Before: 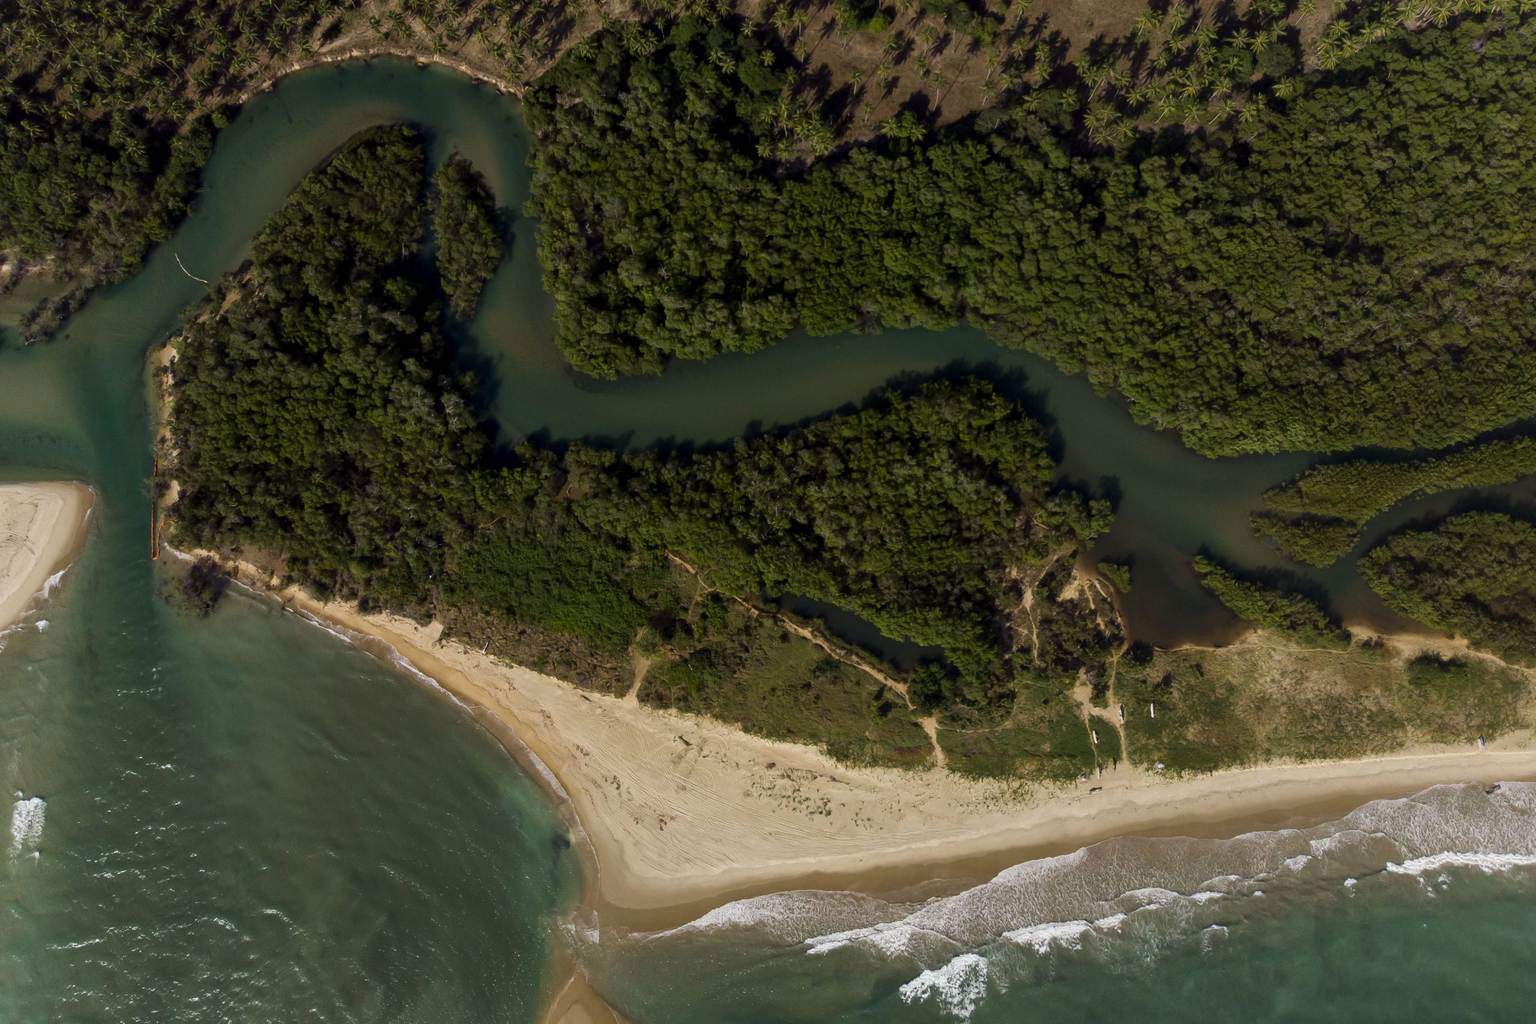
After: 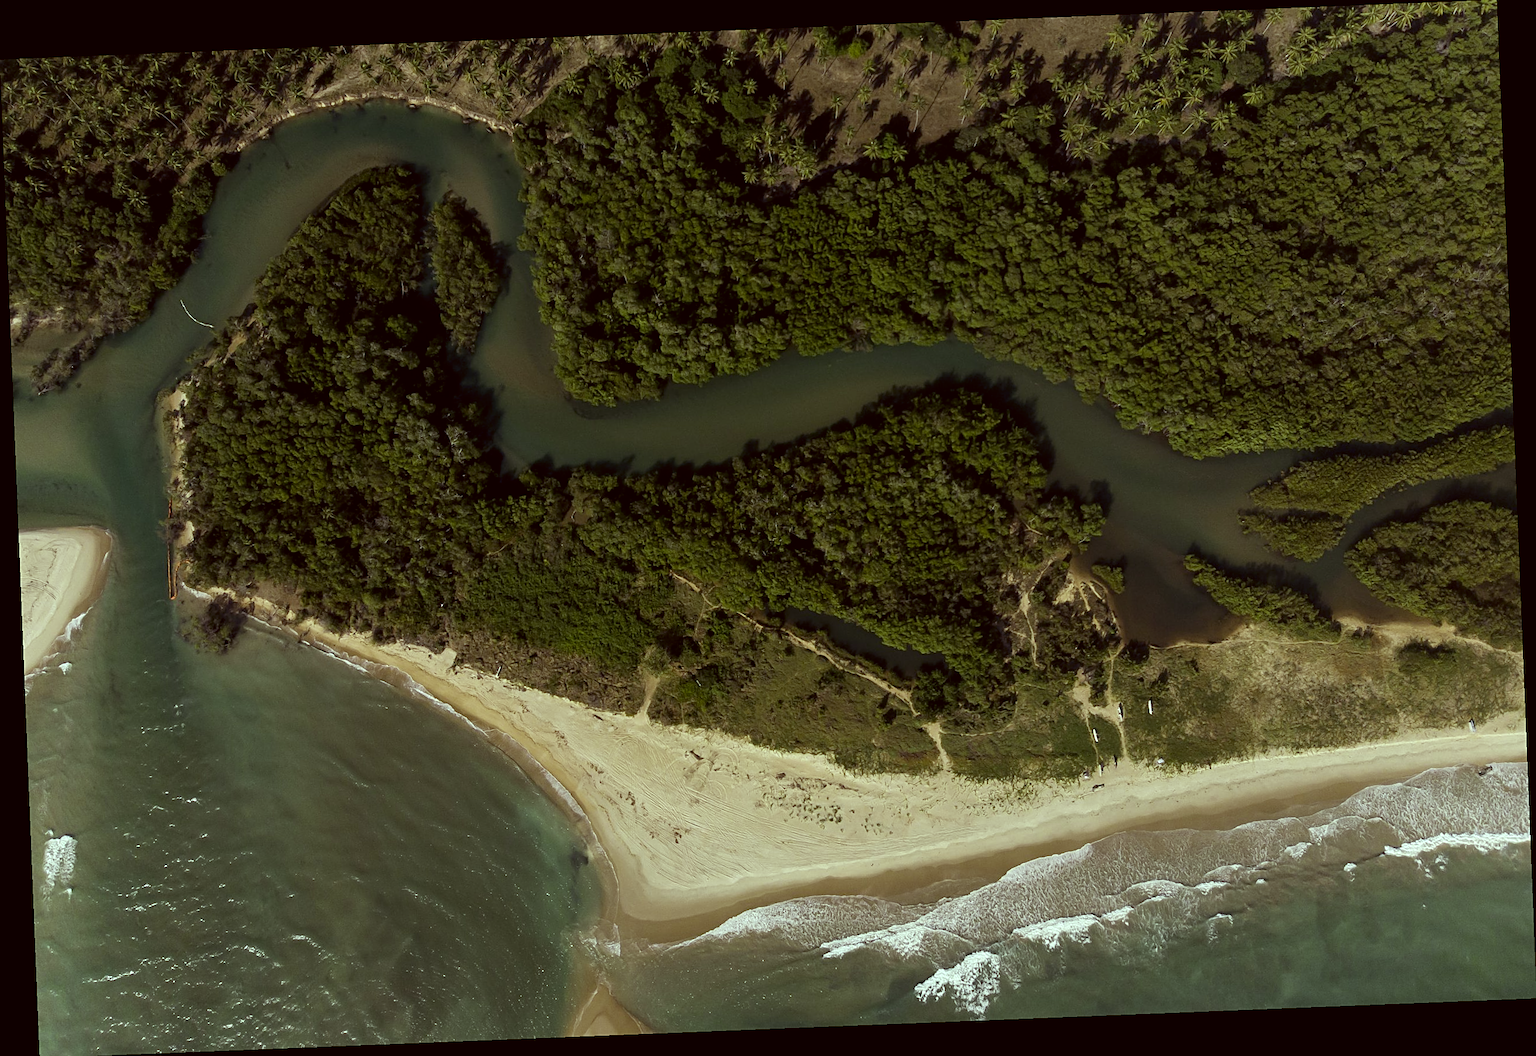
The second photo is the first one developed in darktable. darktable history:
rotate and perspective: rotation -2.29°, automatic cropping off
color balance: mode lift, gamma, gain (sRGB), lift [0.997, 0.979, 1.021, 1.011], gamma [1, 1.084, 0.916, 0.998], gain [1, 0.87, 1.13, 1.101], contrast 4.55%, contrast fulcrum 38.24%, output saturation 104.09%
sharpen: on, module defaults
color correction: highlights a* 6.27, highlights b* 8.19, shadows a* 5.94, shadows b* 7.23, saturation 0.9
exposure: black level correction 0.001, compensate highlight preservation false
